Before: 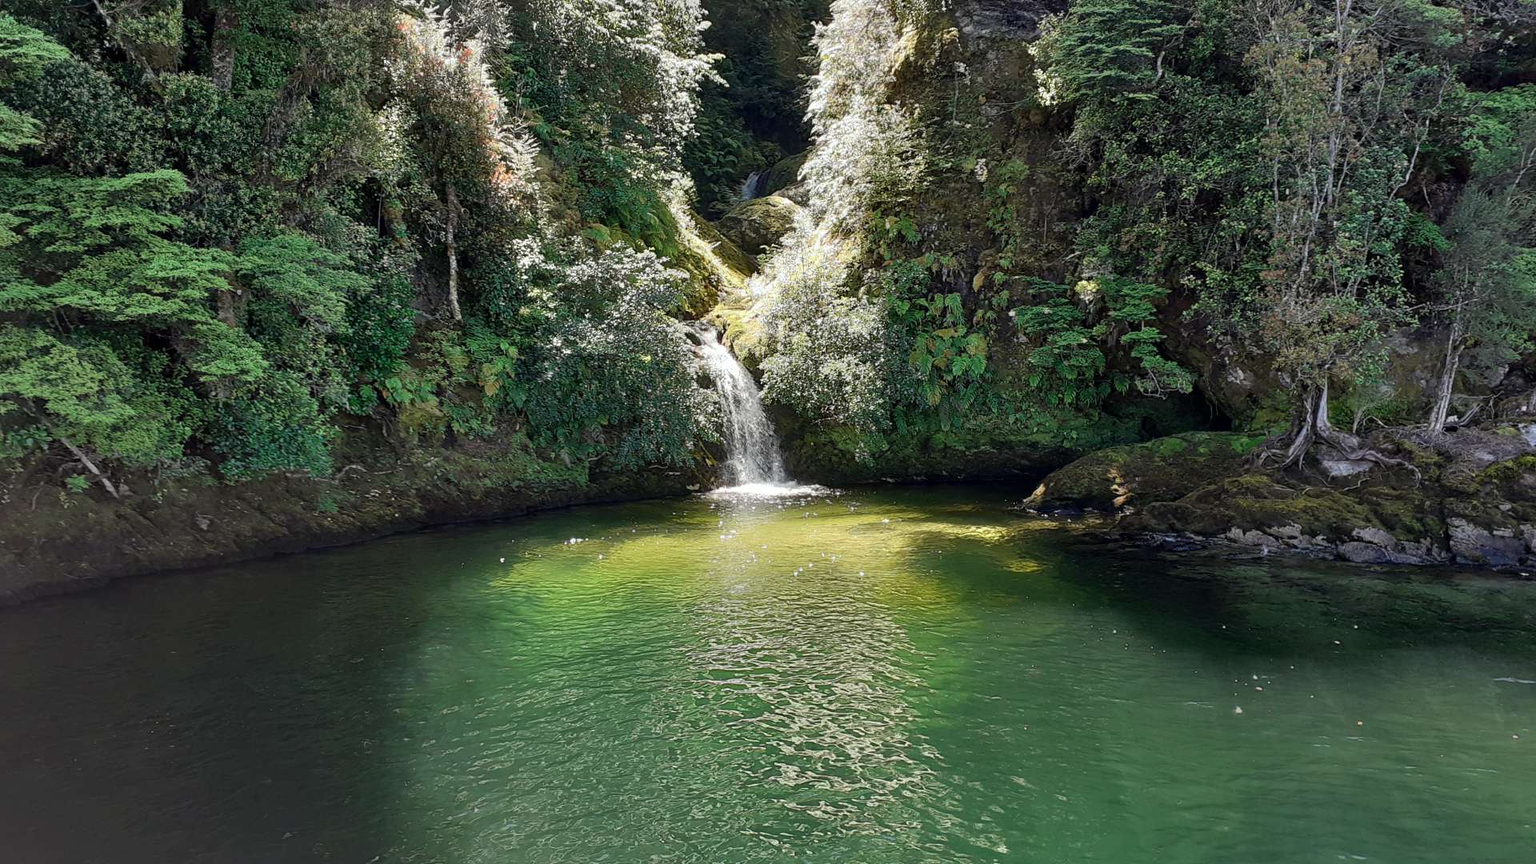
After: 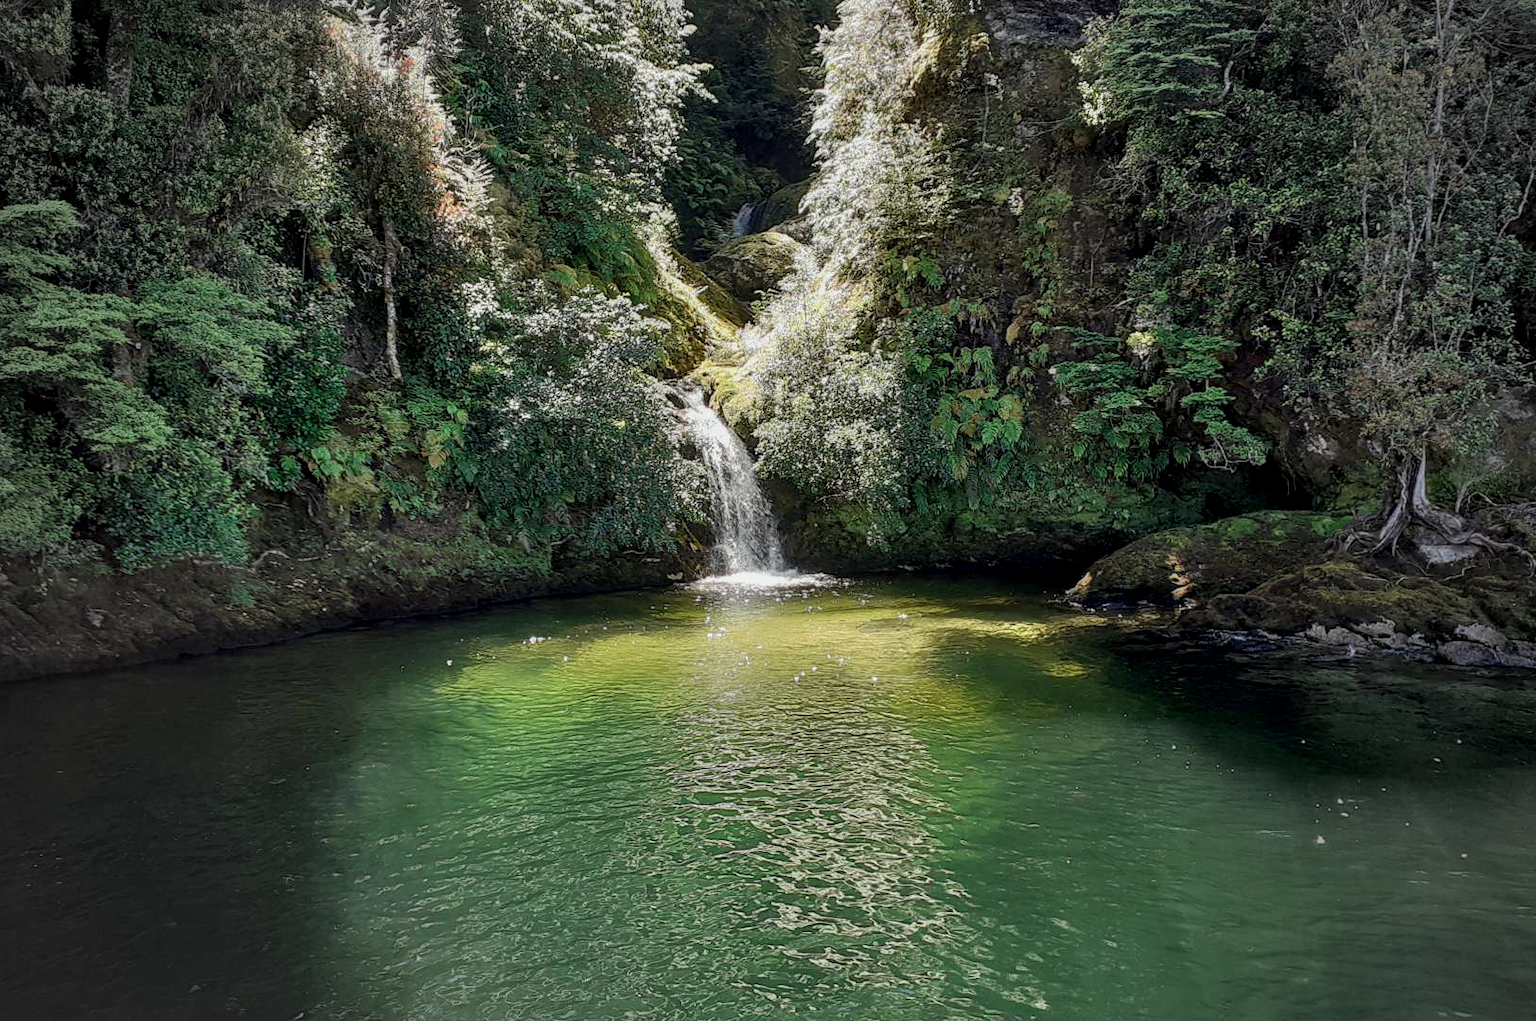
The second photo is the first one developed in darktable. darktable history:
exposure: exposure -0.306 EV, compensate highlight preservation false
crop: left 8.014%, right 7.41%
vignetting: fall-off start 67.16%, width/height ratio 1.015
shadows and highlights: shadows 25.14, highlights -47.96, soften with gaussian
local contrast: on, module defaults
